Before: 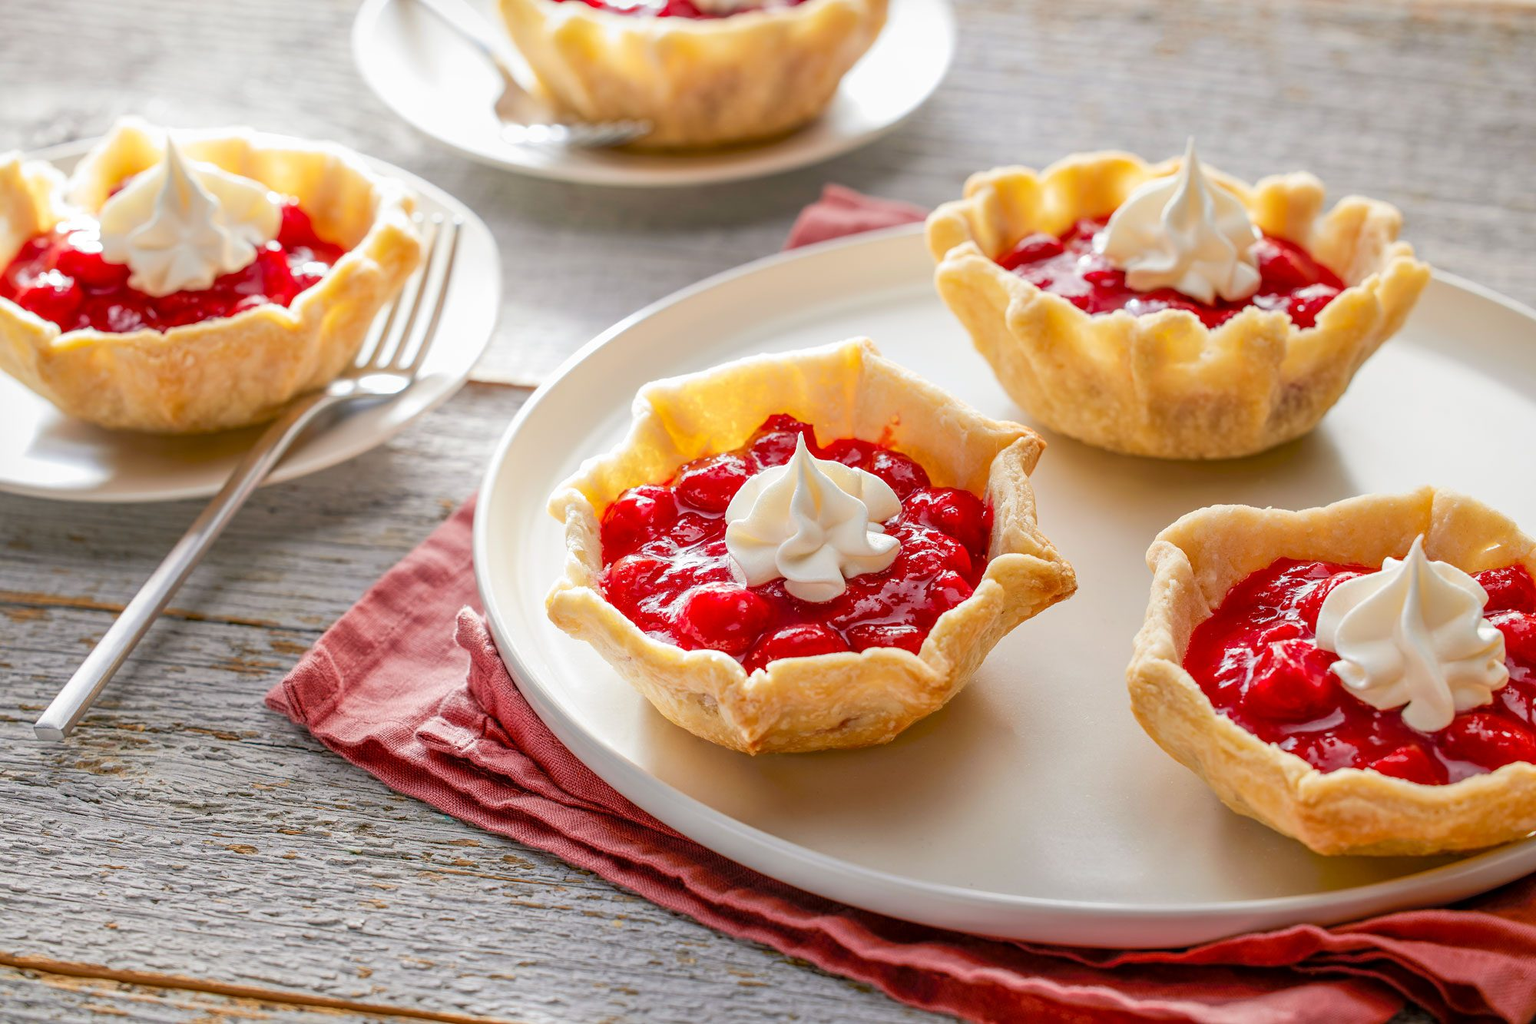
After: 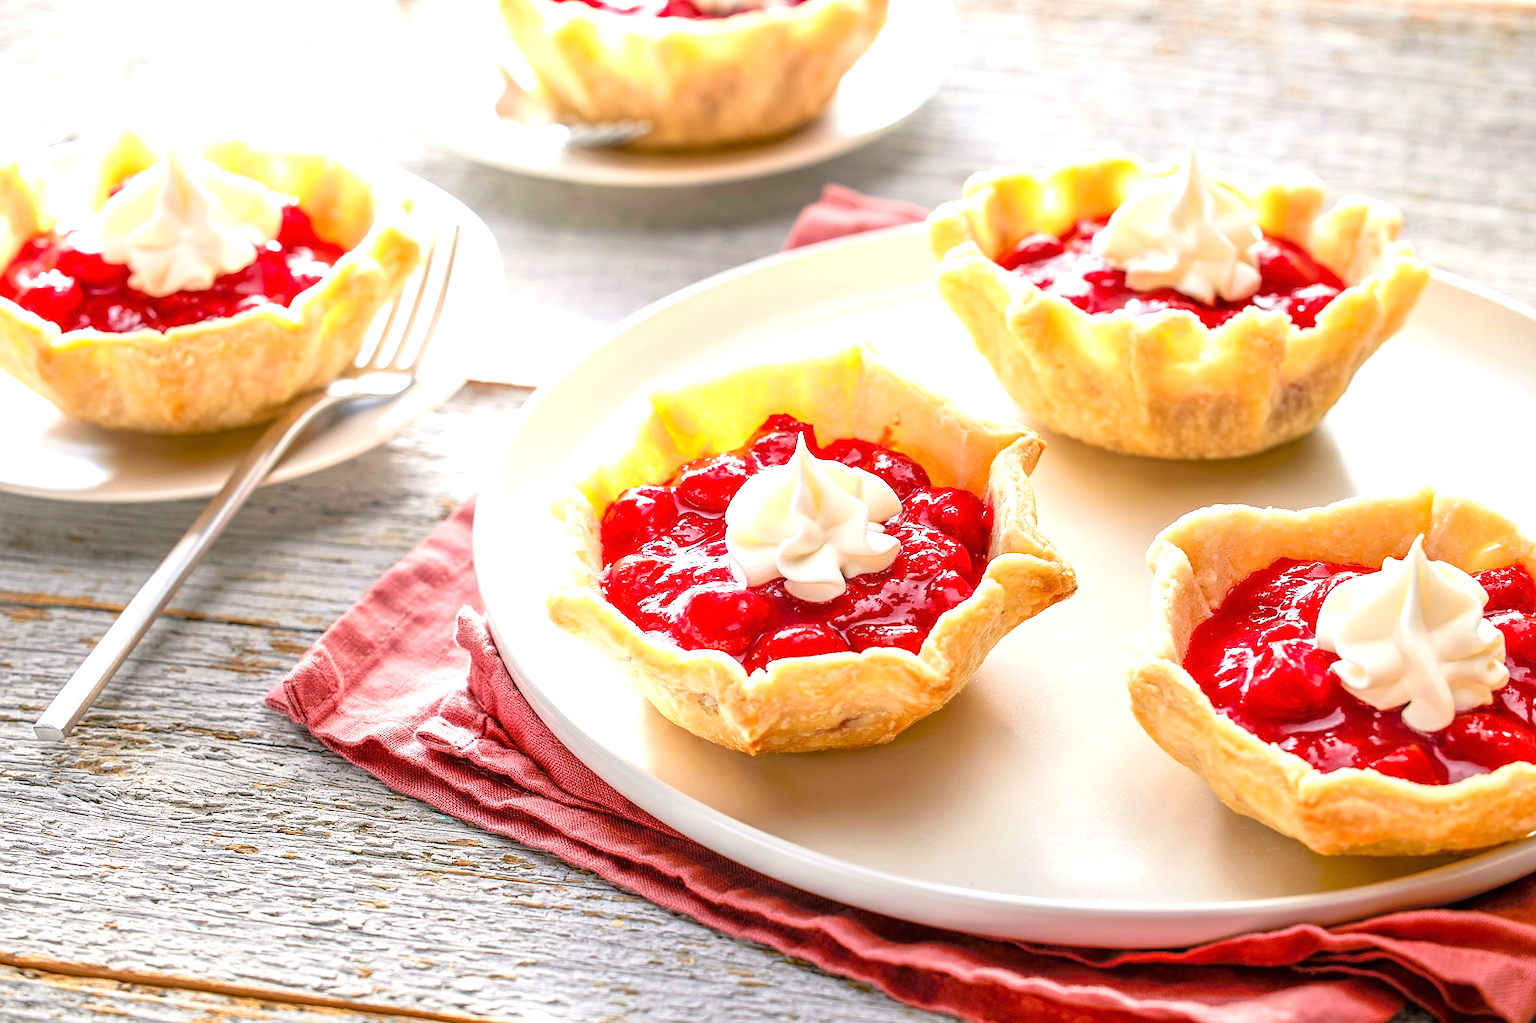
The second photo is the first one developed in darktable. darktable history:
tone equalizer: on, module defaults
sharpen: radius 1
exposure: black level correction 0, exposure 0.9 EV, compensate highlight preservation false
